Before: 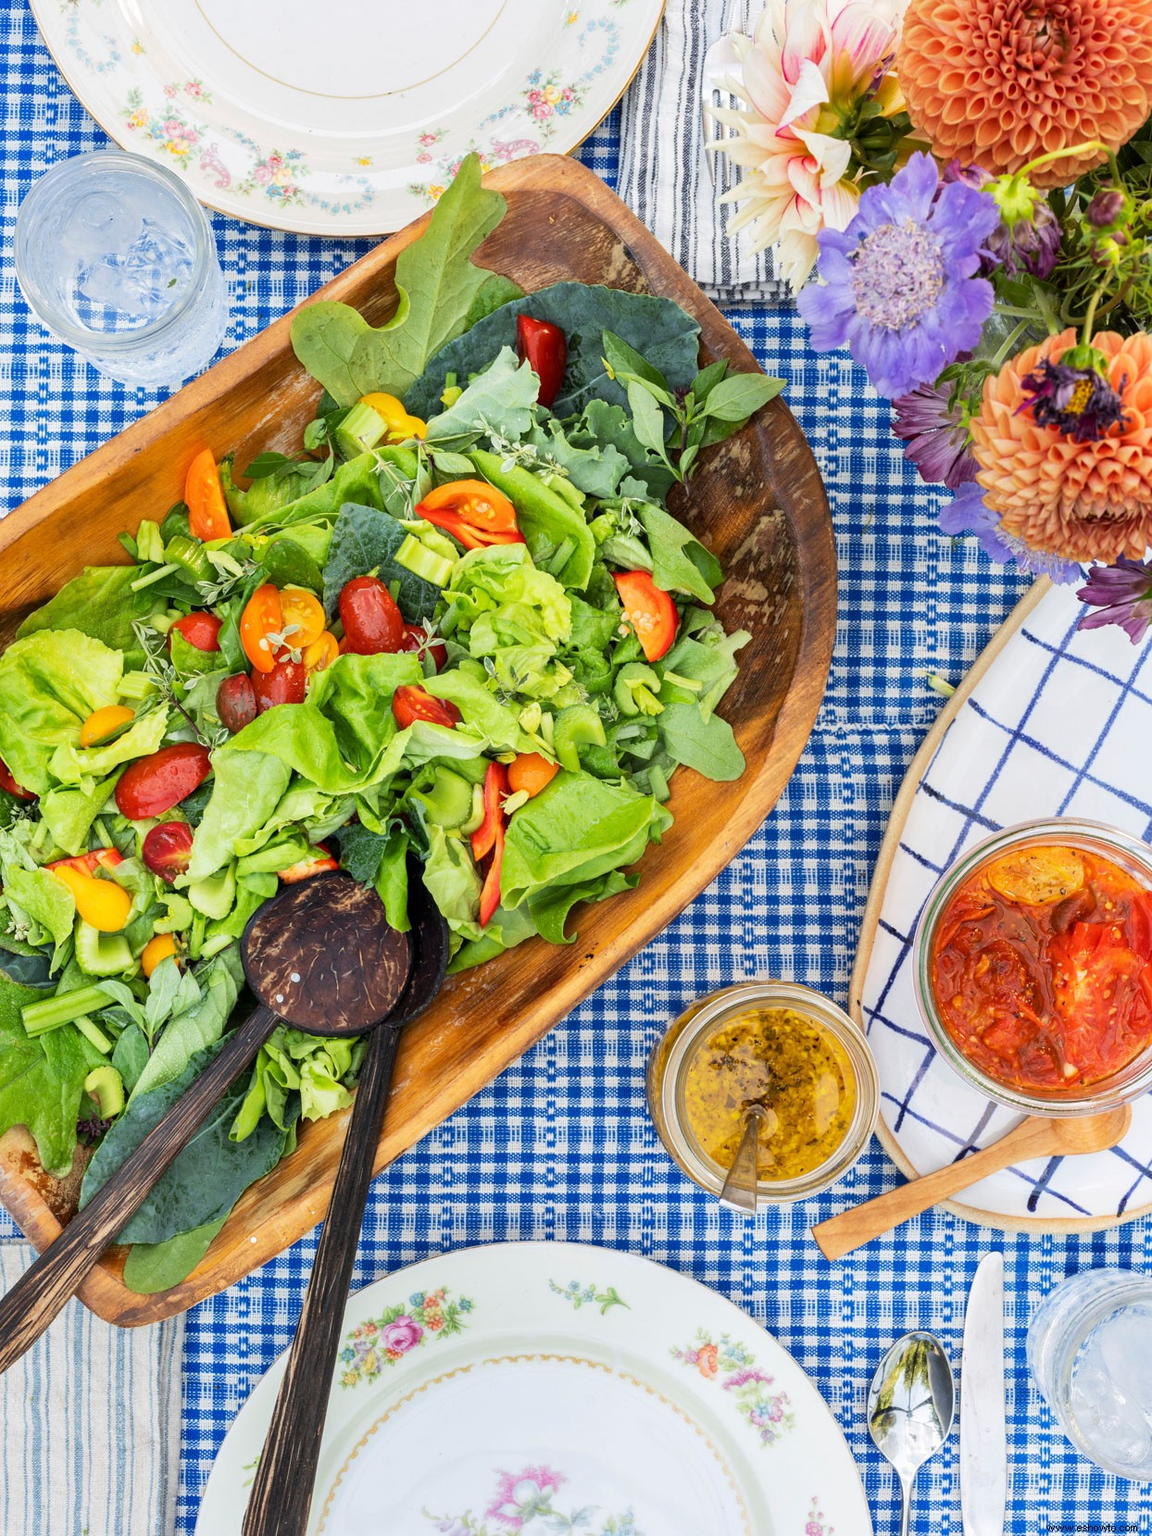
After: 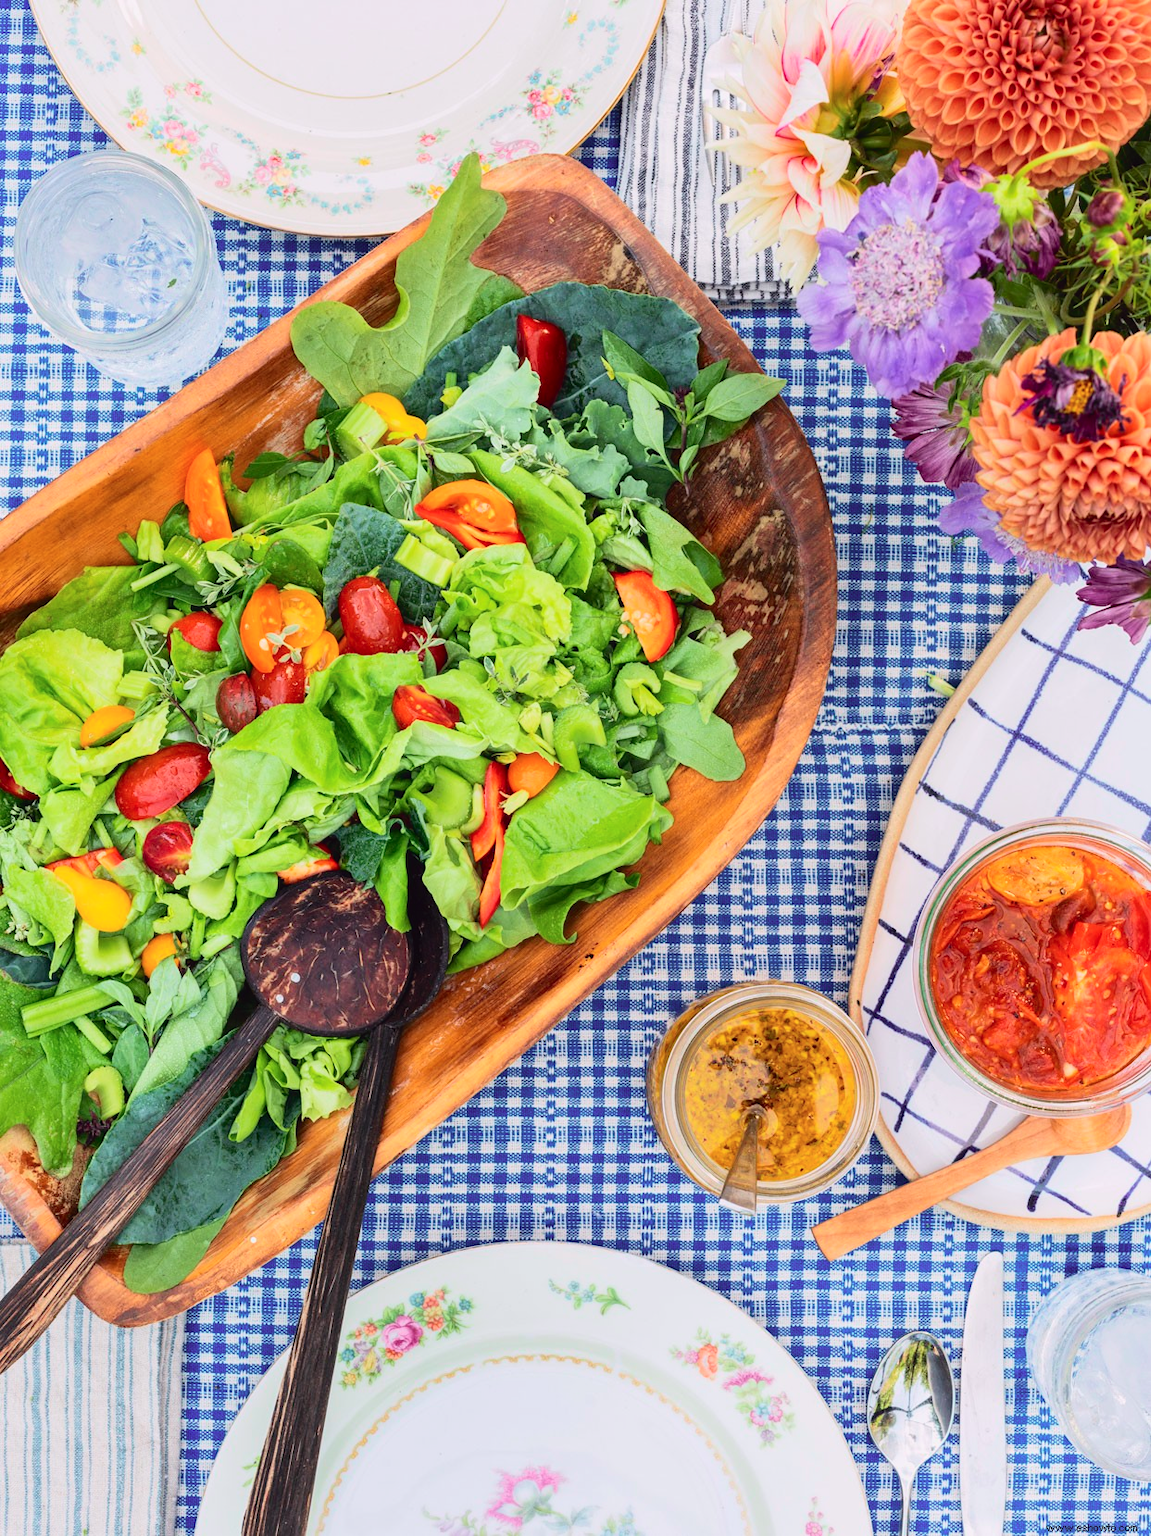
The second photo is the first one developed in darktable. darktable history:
tone curve: curves: ch0 [(0, 0.025) (0.15, 0.143) (0.452, 0.486) (0.751, 0.788) (1, 0.961)]; ch1 [(0, 0) (0.43, 0.408) (0.476, 0.469) (0.497, 0.507) (0.546, 0.571) (0.566, 0.607) (0.62, 0.657) (1, 1)]; ch2 [(0, 0) (0.386, 0.397) (0.505, 0.498) (0.547, 0.546) (0.579, 0.58) (1, 1)], color space Lab, independent channels, preserve colors none
